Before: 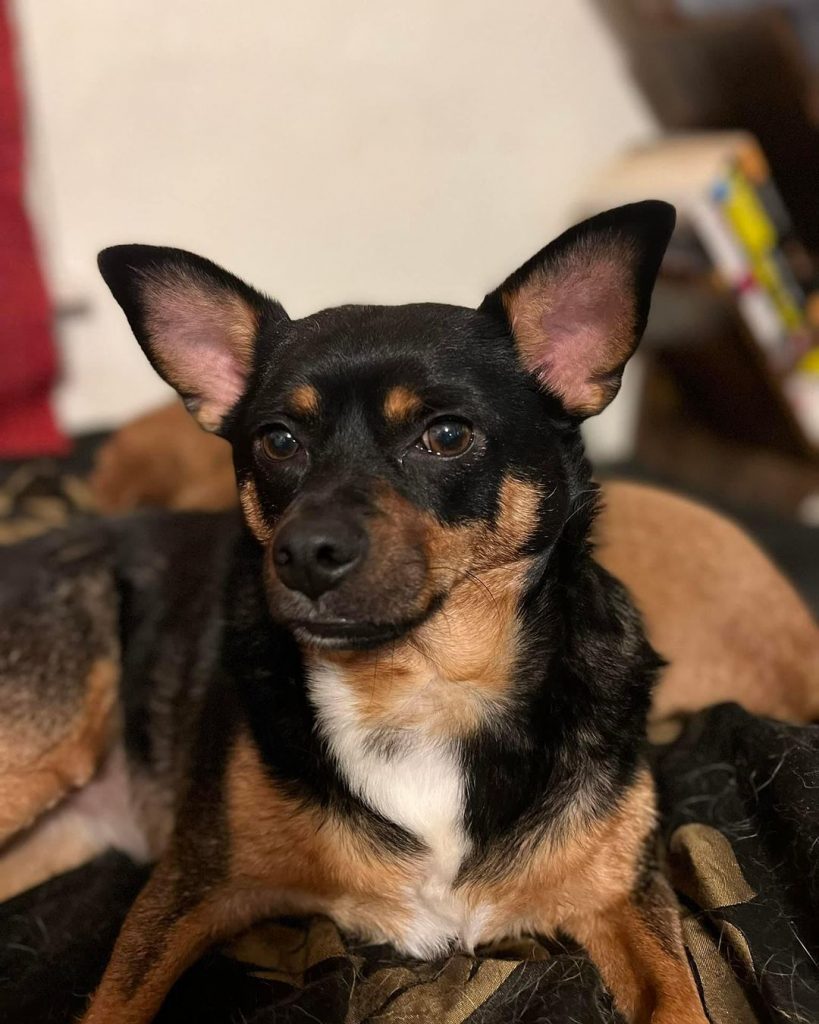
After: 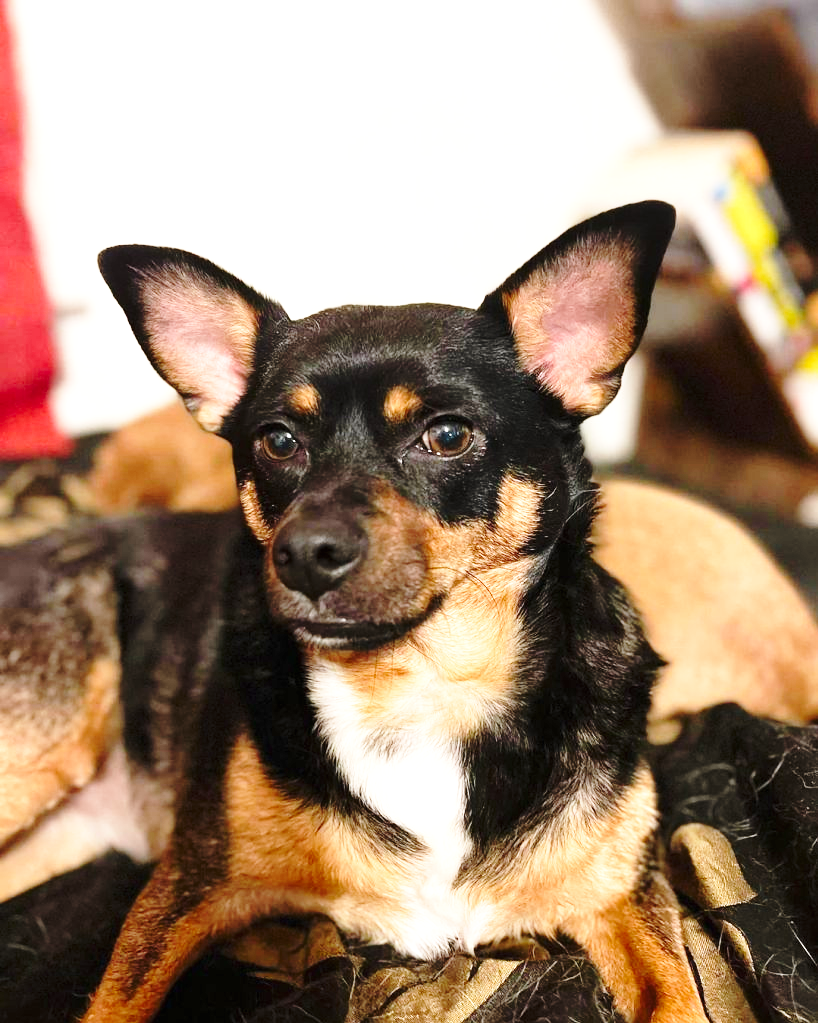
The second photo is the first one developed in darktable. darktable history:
base curve: curves: ch0 [(0, 0) (0.032, 0.037) (0.105, 0.228) (0.435, 0.76) (0.856, 0.983) (1, 1)], preserve colors none
exposure: black level correction 0, exposure 0.9 EV, compensate highlight preservation false
